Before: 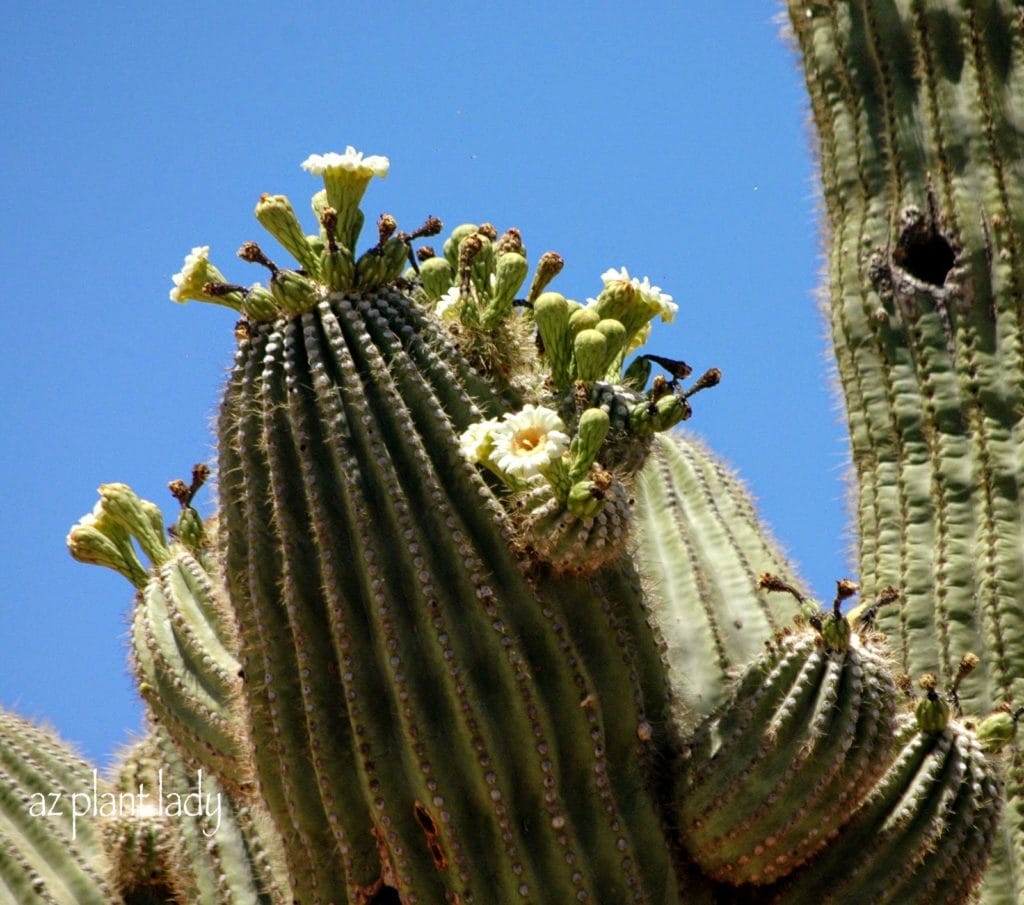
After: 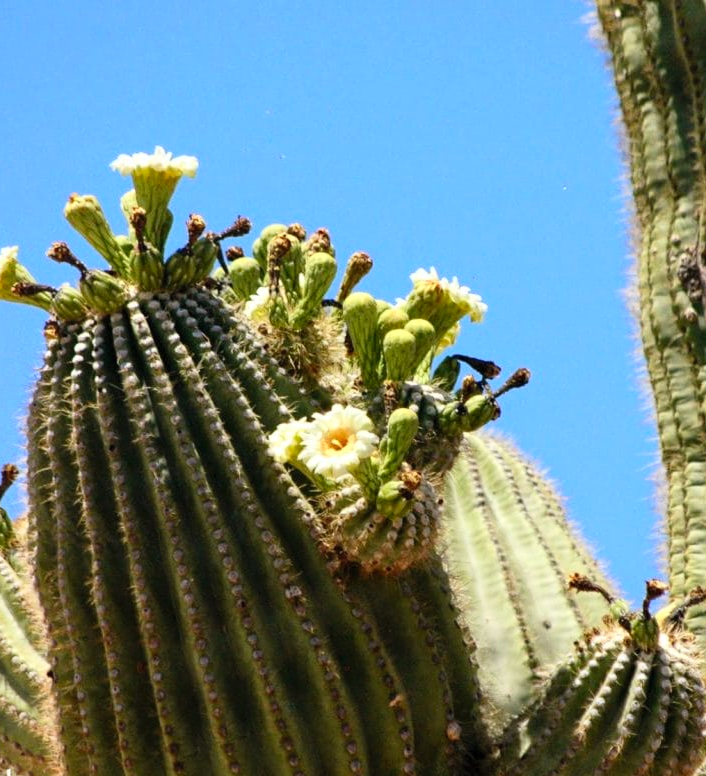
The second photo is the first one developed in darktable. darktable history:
contrast brightness saturation: contrast 0.202, brightness 0.158, saturation 0.225
crop: left 18.688%, right 12.355%, bottom 14.247%
